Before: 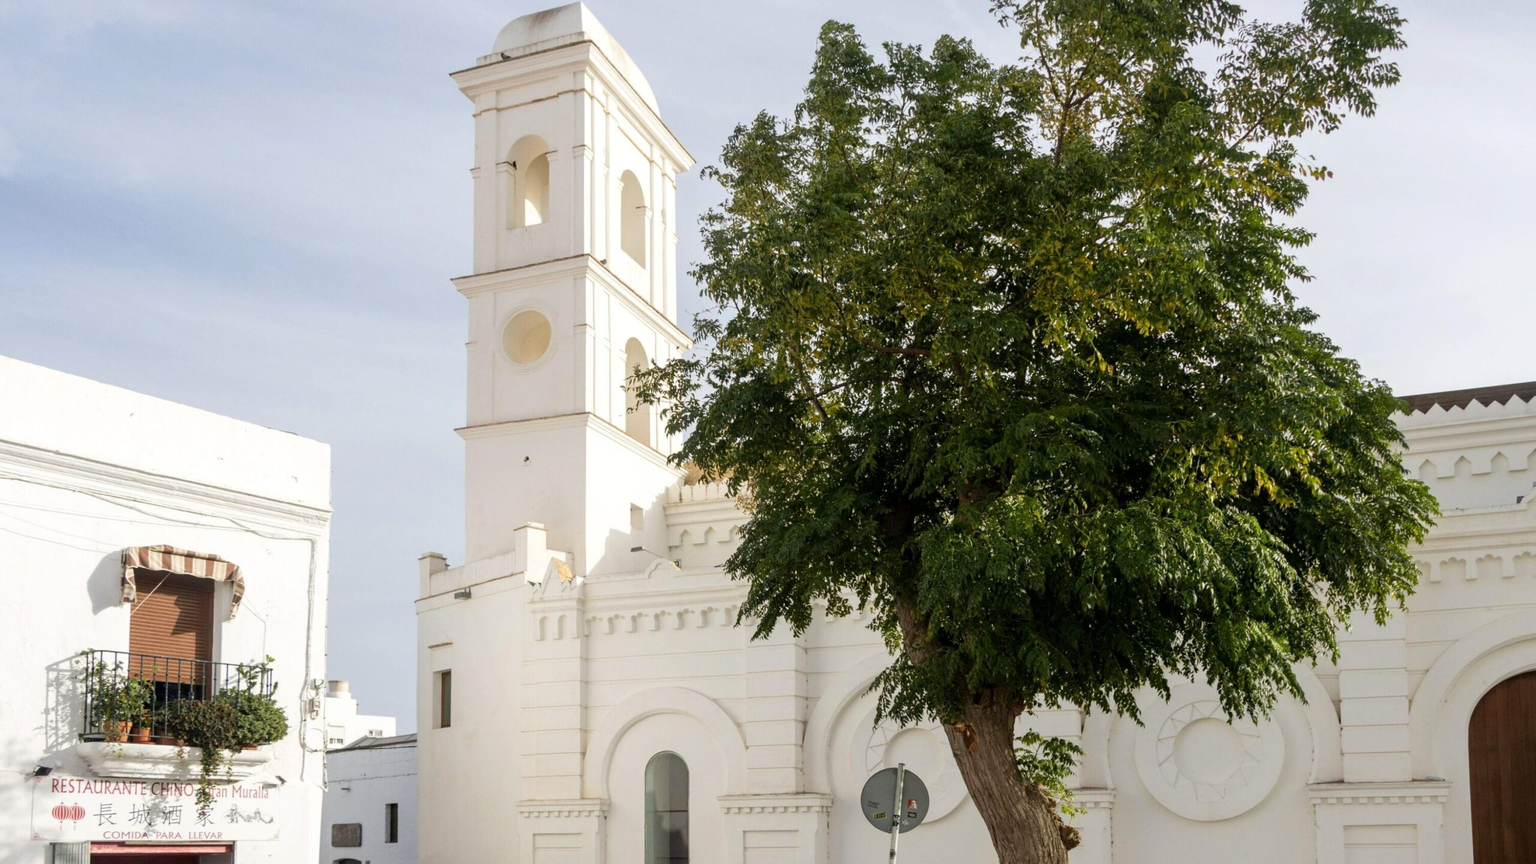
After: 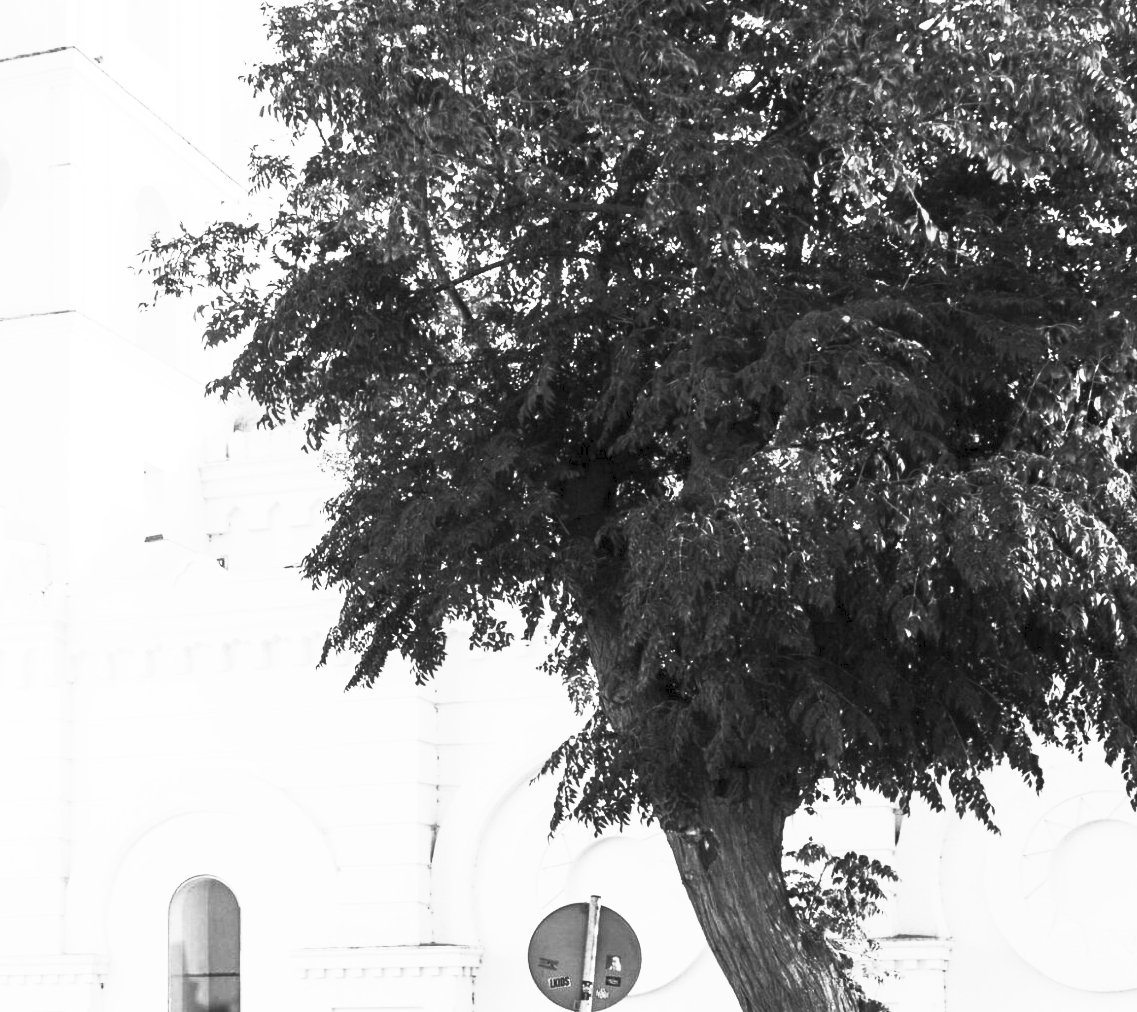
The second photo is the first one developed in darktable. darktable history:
contrast brightness saturation: contrast 1, brightness 1, saturation 1
crop: left 35.432%, top 26.233%, right 20.145%, bottom 3.432%
monochrome: on, module defaults
